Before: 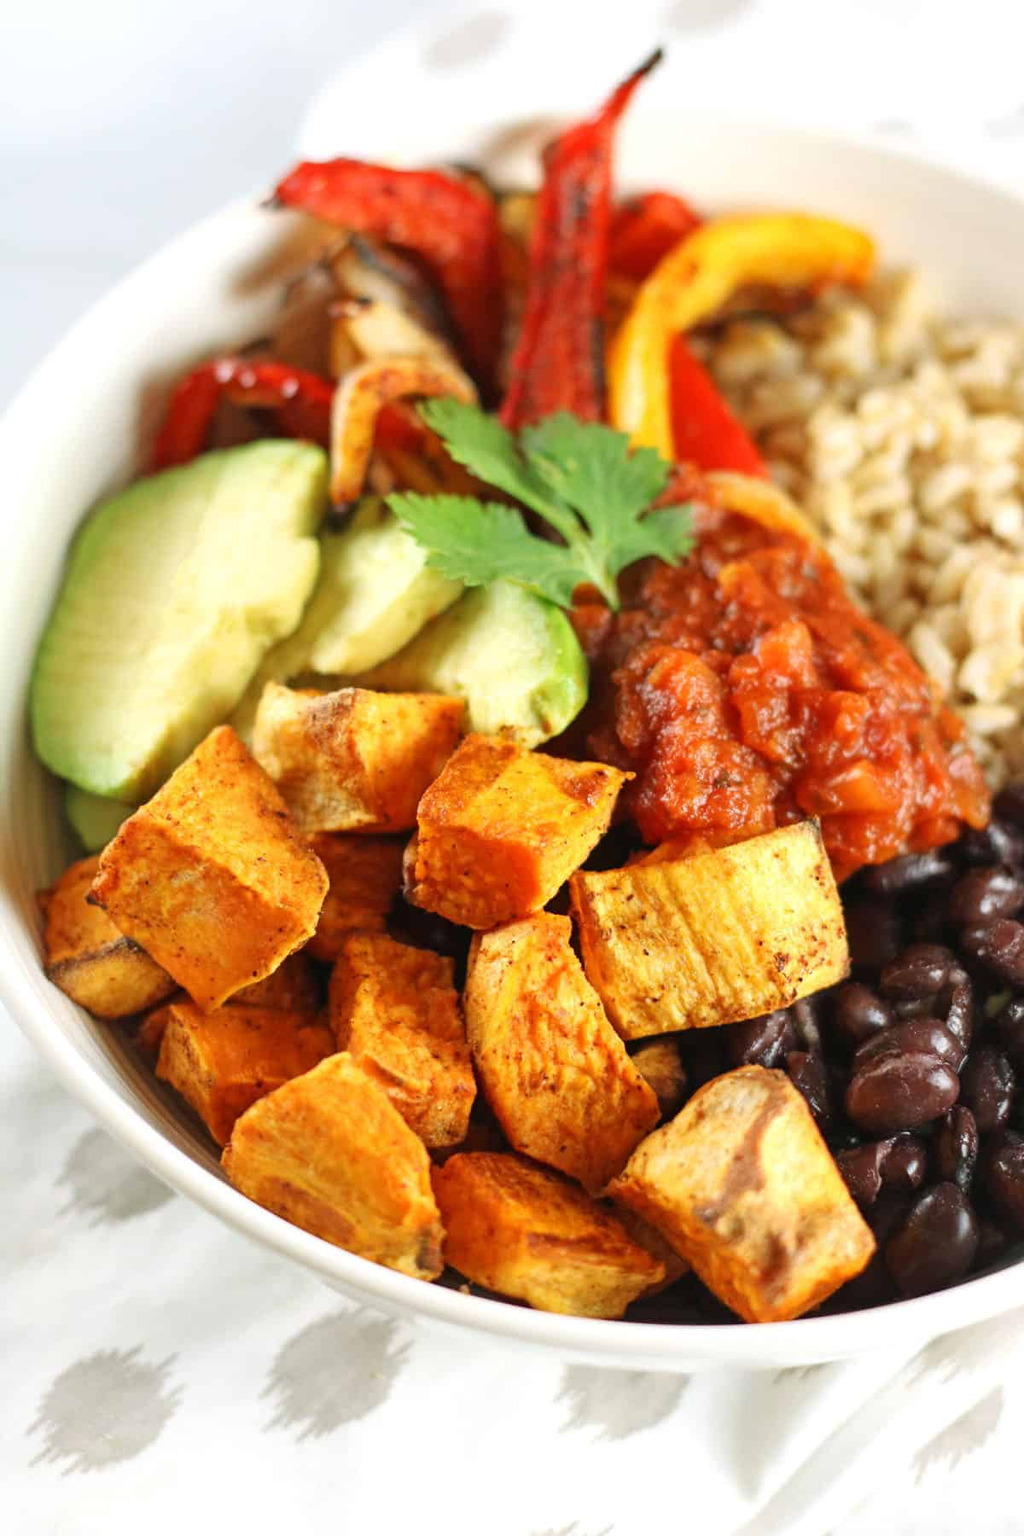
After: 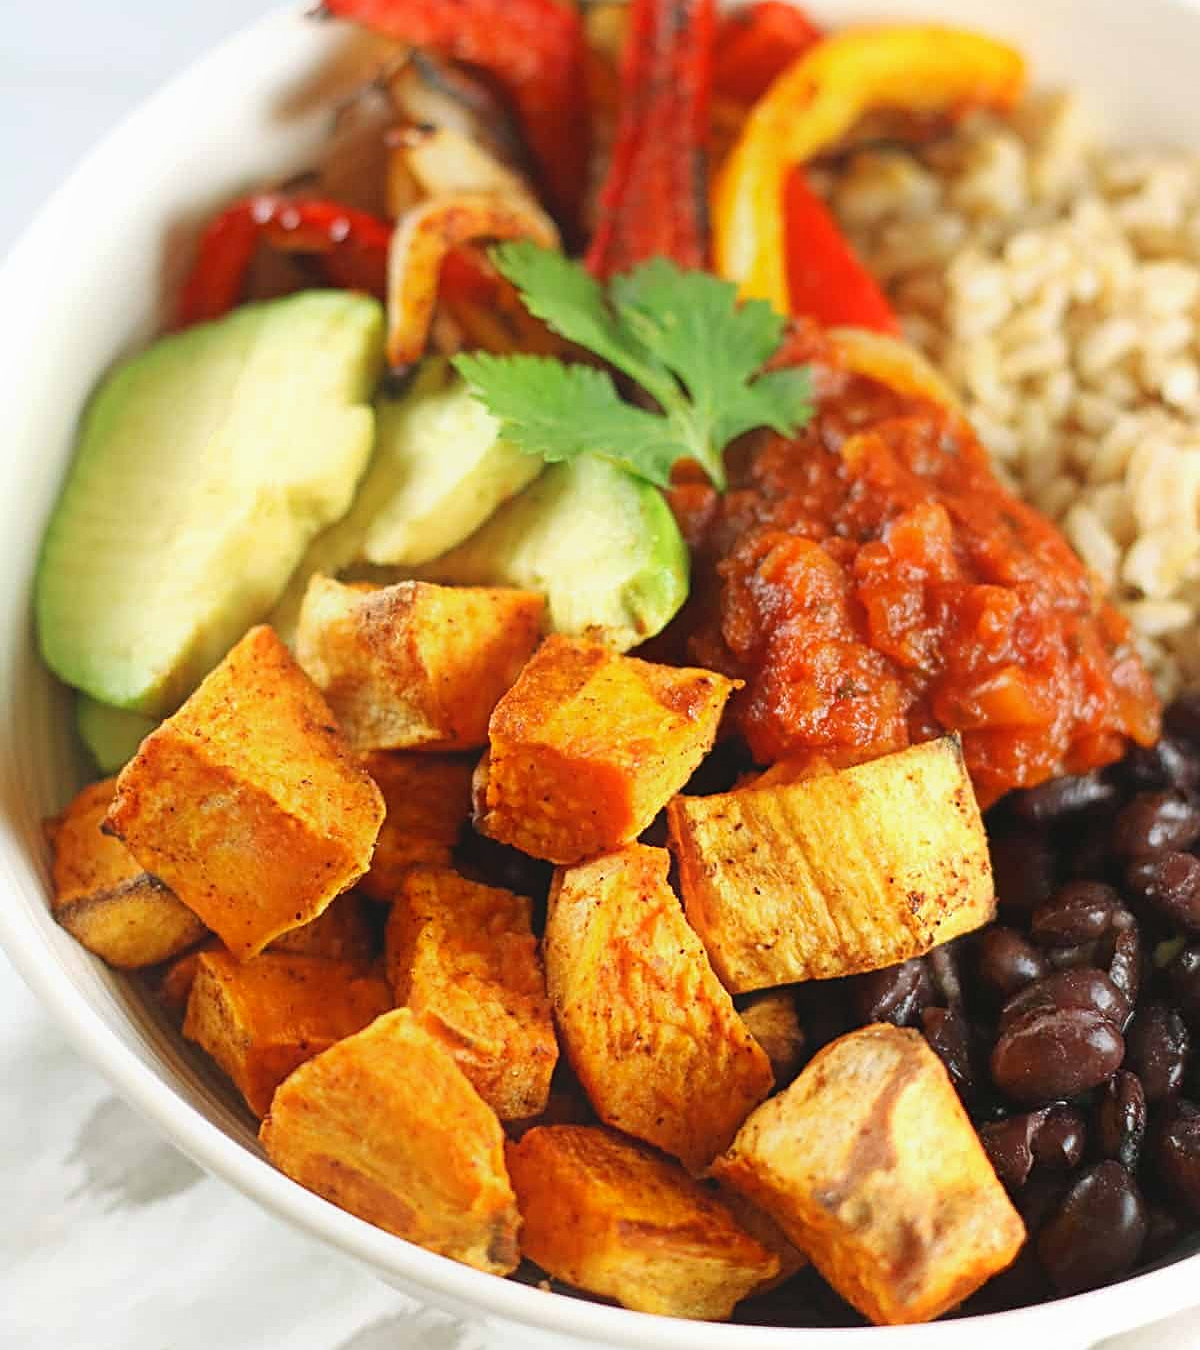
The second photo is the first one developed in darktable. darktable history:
sharpen: on, module defaults
crop and rotate: top 12.5%, bottom 12.5%
contrast equalizer: y [[0.439, 0.44, 0.442, 0.457, 0.493, 0.498], [0.5 ×6], [0.5 ×6], [0 ×6], [0 ×6]], mix 0.76
